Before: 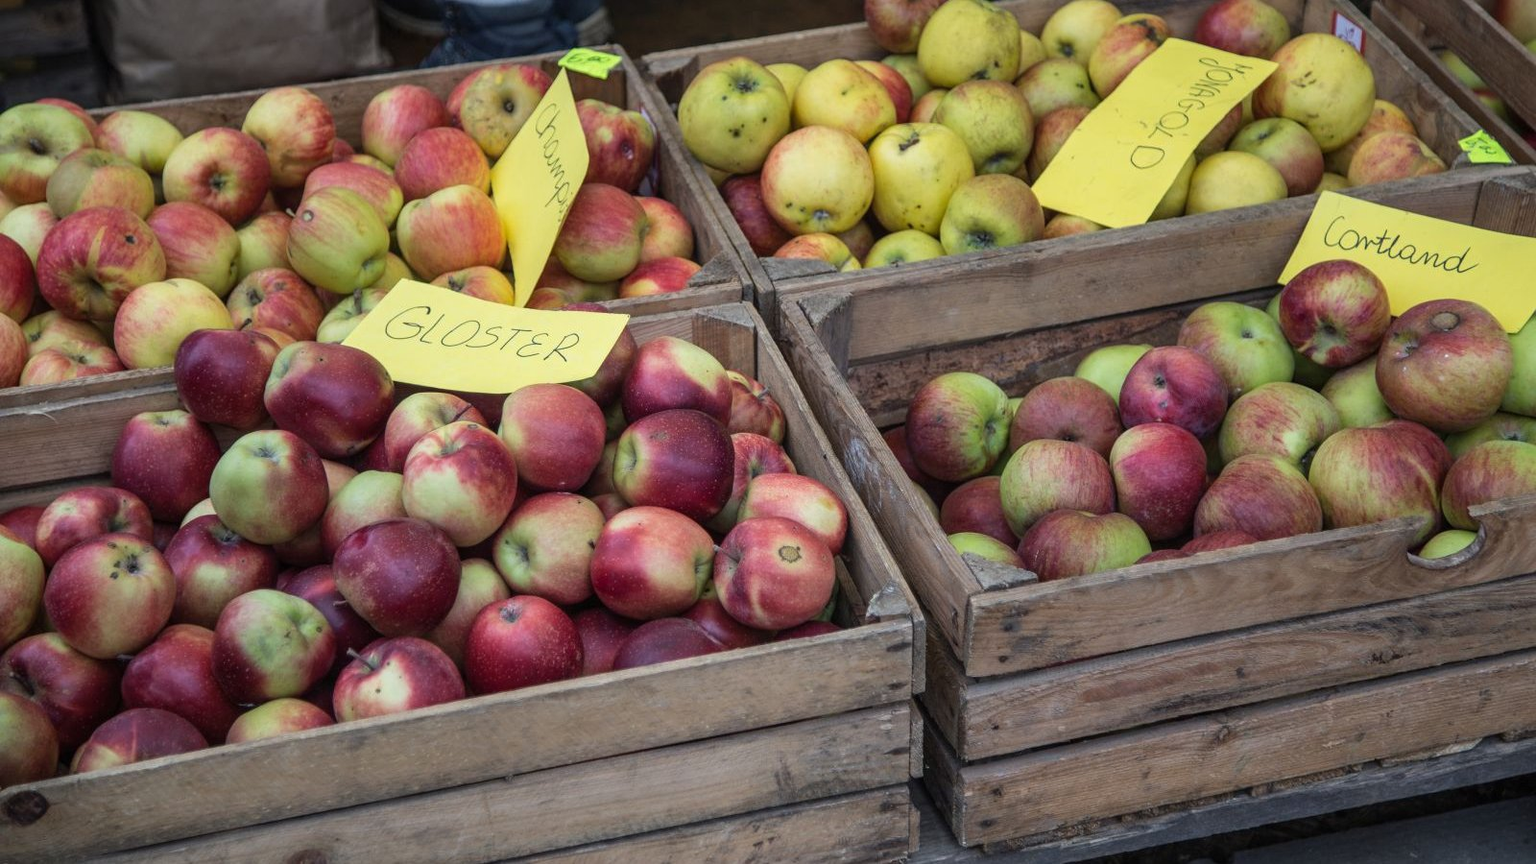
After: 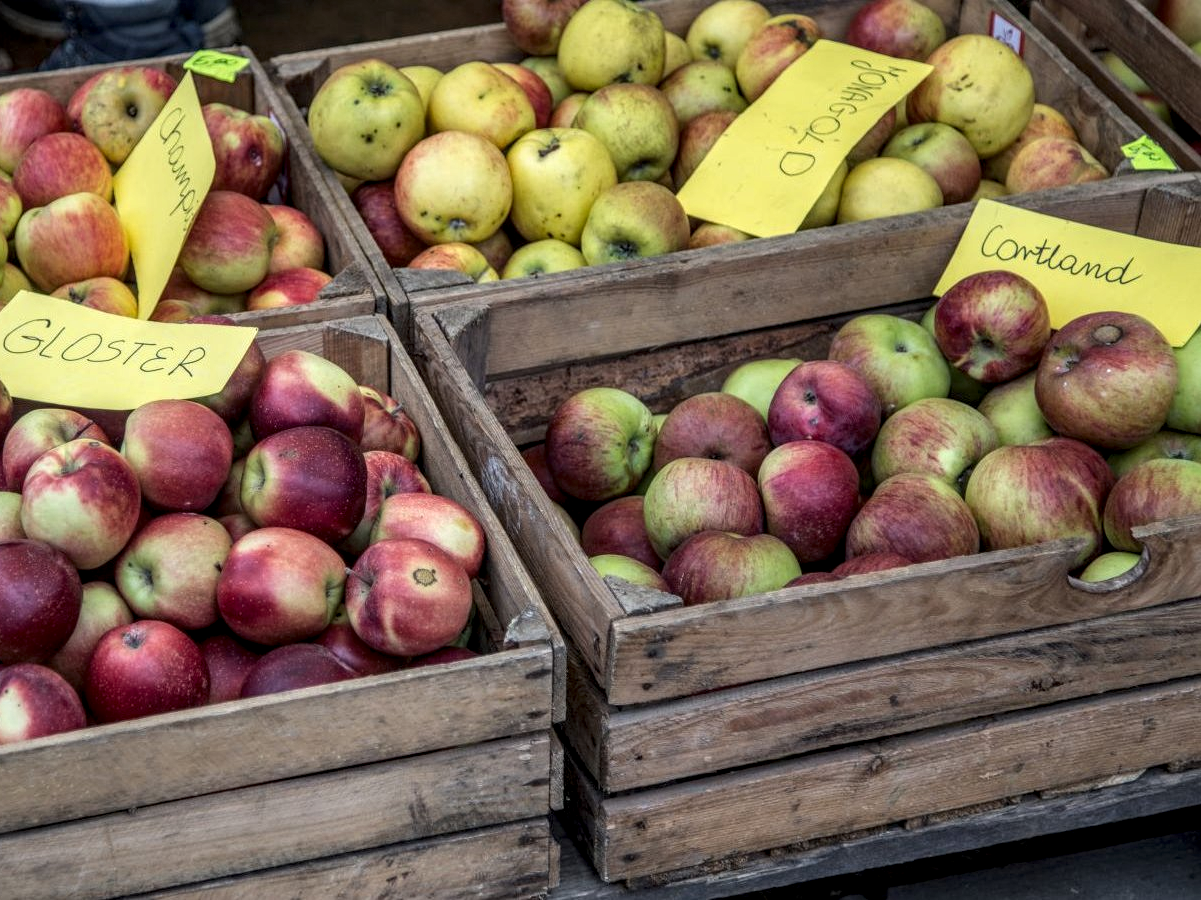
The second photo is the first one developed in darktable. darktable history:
local contrast: highlights 26%, detail 150%
crop and rotate: left 24.92%
